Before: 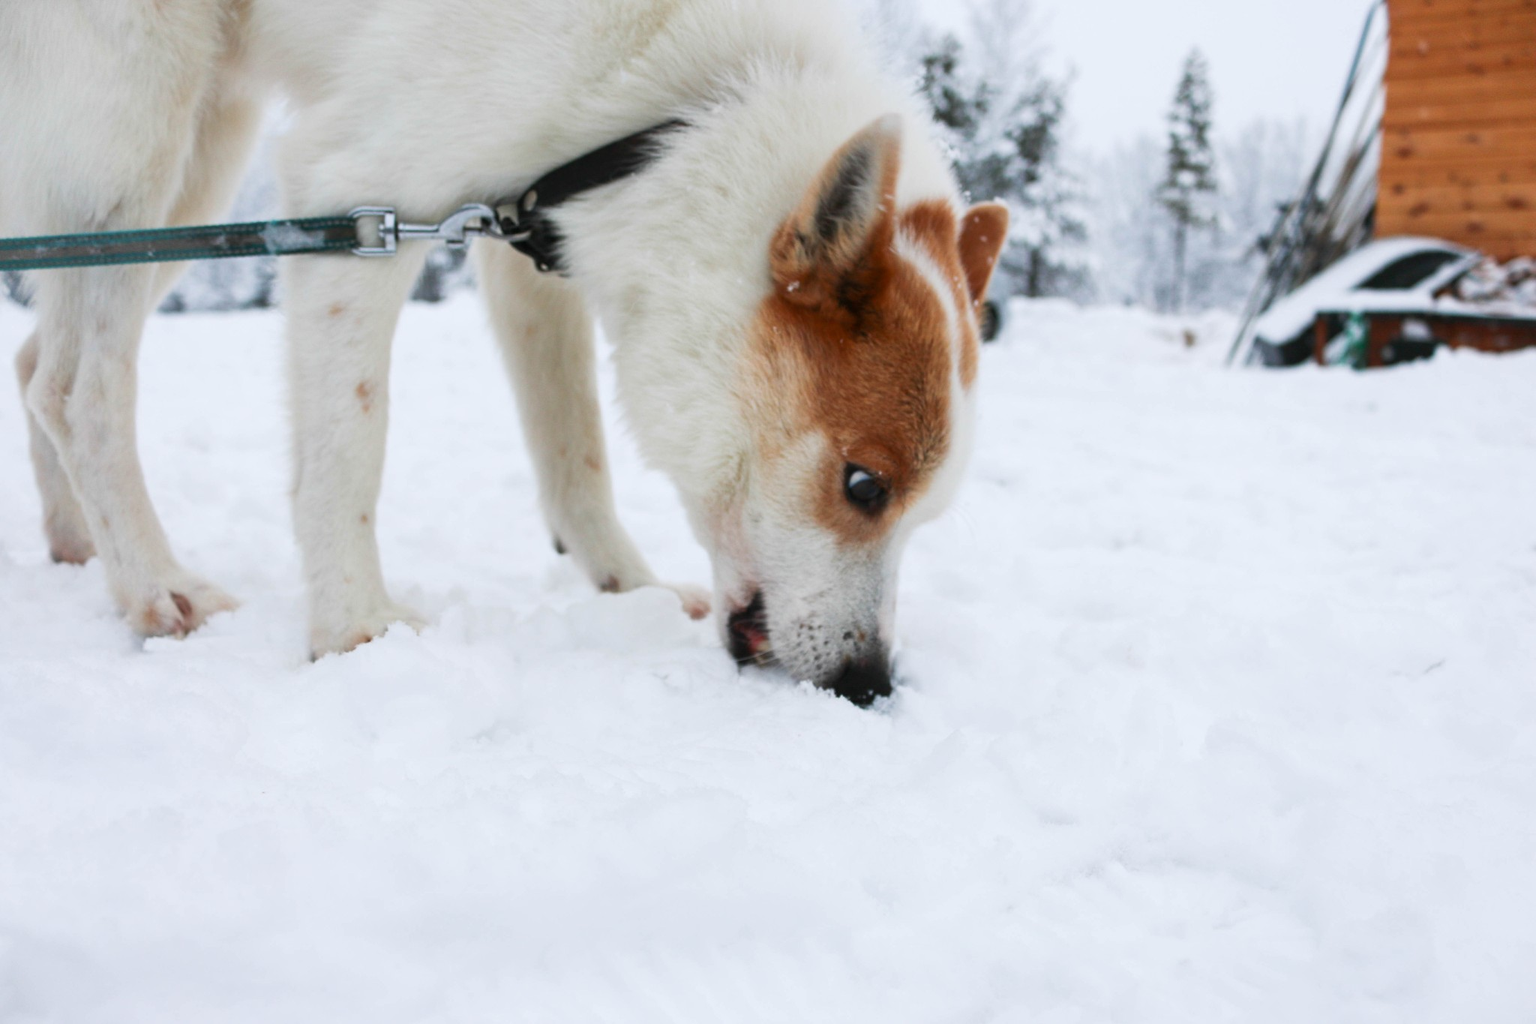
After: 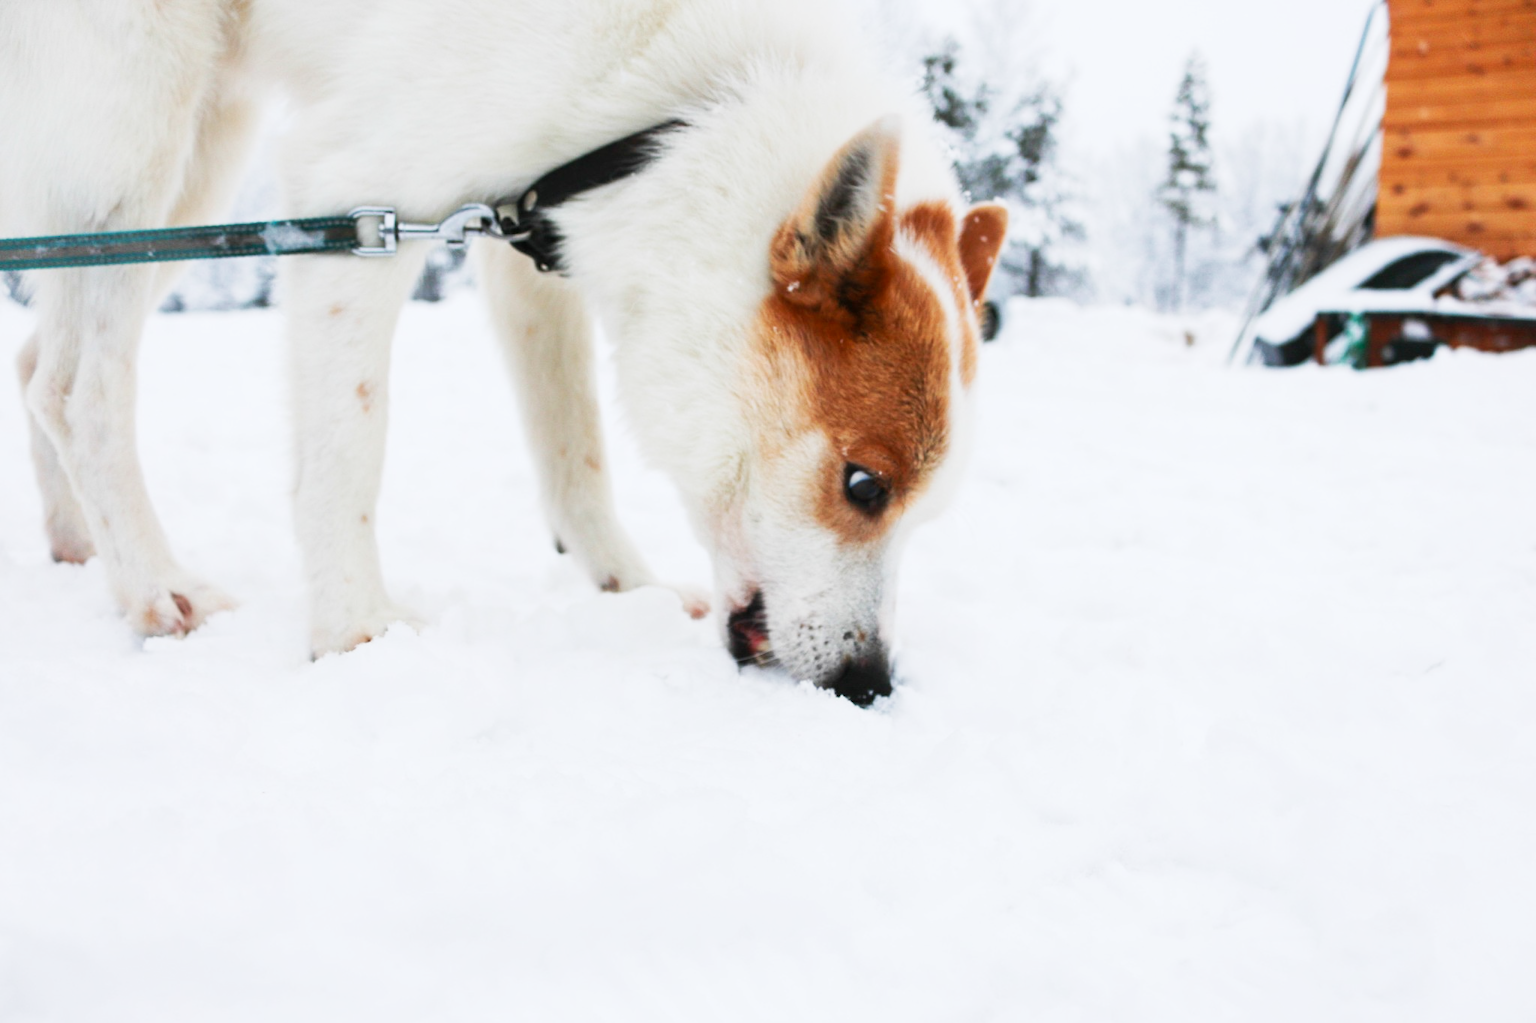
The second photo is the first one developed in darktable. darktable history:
tone curve: curves: ch0 [(0, 0) (0.055, 0.057) (0.258, 0.307) (0.434, 0.543) (0.517, 0.657) (0.745, 0.874) (1, 1)]; ch1 [(0, 0) (0.346, 0.307) (0.418, 0.383) (0.46, 0.439) (0.482, 0.493) (0.502, 0.497) (0.517, 0.506) (0.55, 0.561) (0.588, 0.61) (0.646, 0.688) (1, 1)]; ch2 [(0, 0) (0.346, 0.34) (0.431, 0.45) (0.485, 0.499) (0.5, 0.503) (0.527, 0.508) (0.545, 0.562) (0.679, 0.706) (1, 1)], preserve colors none
